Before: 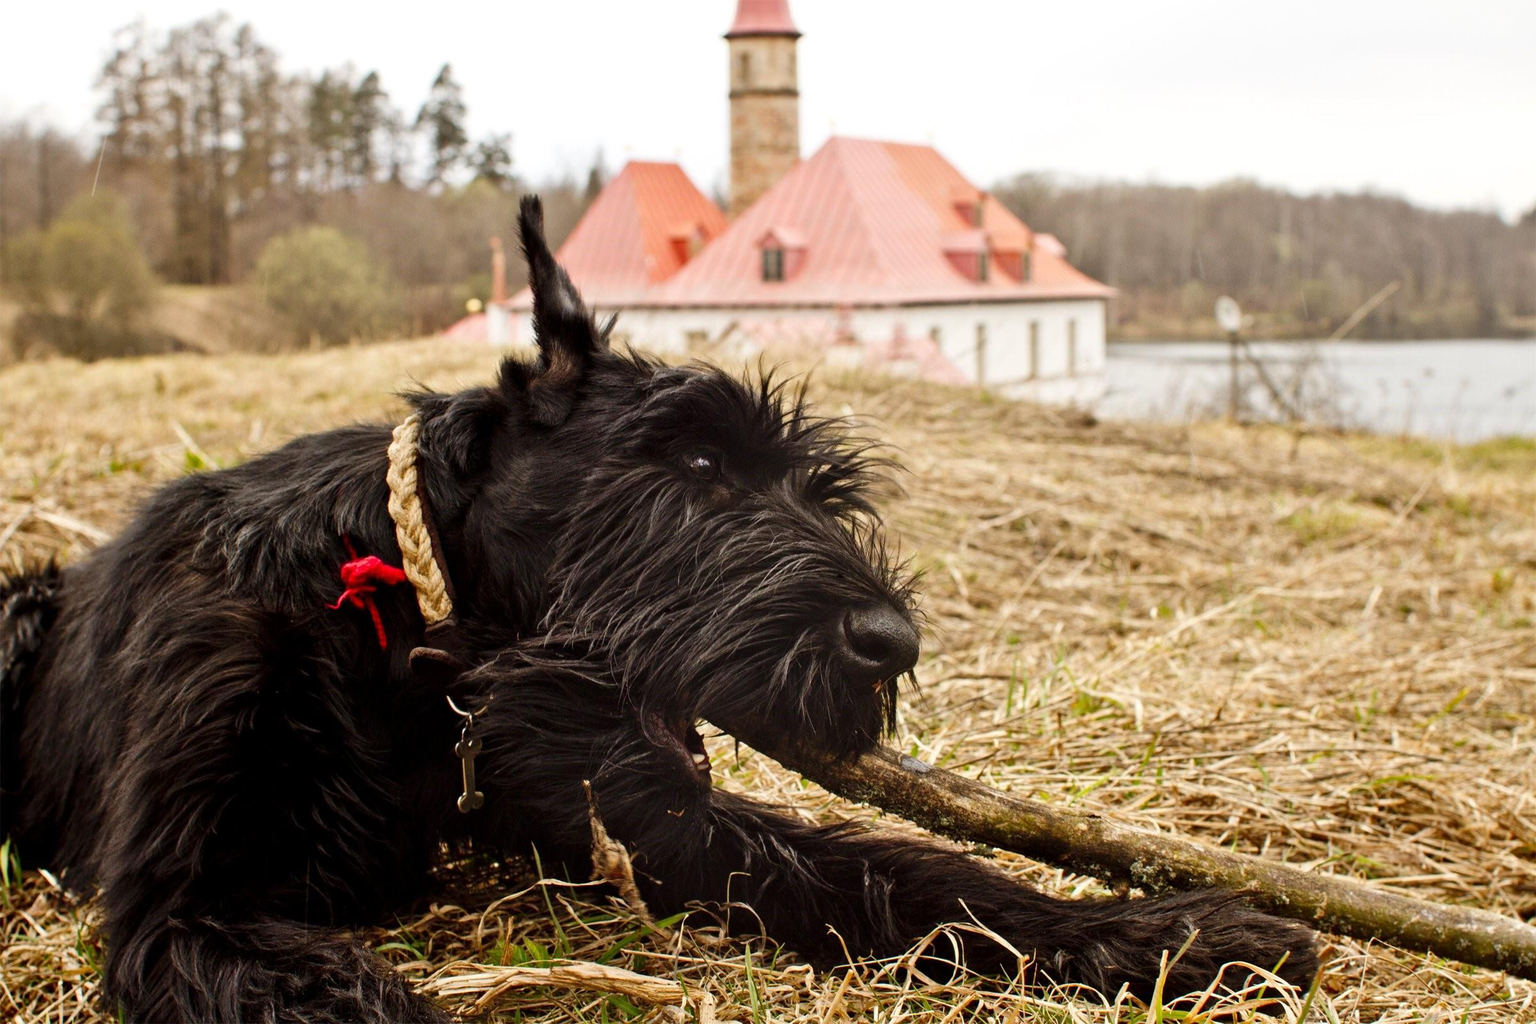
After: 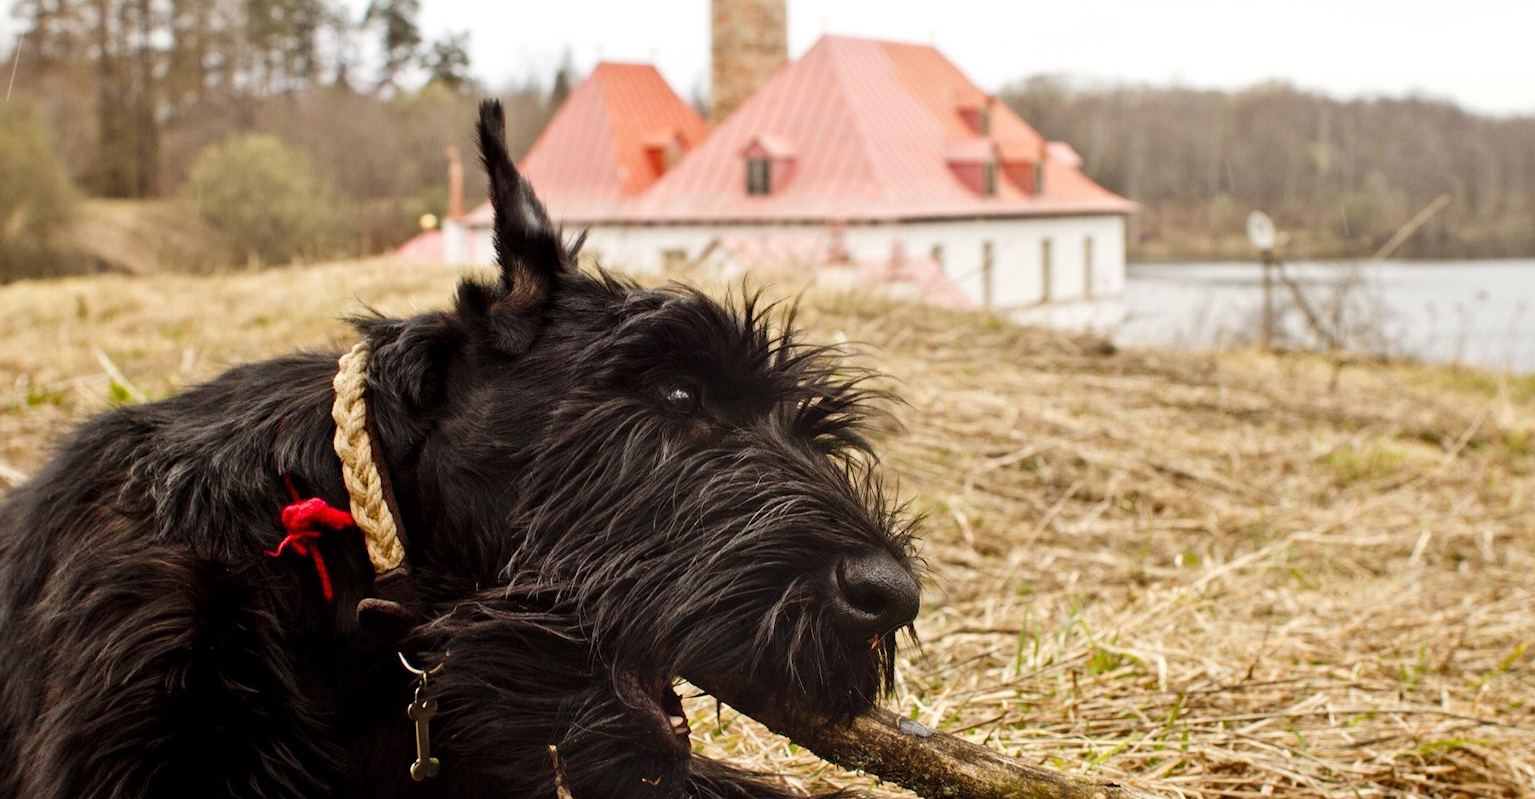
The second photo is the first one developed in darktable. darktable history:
crop: left 5.599%, top 10.279%, right 3.77%, bottom 18.939%
